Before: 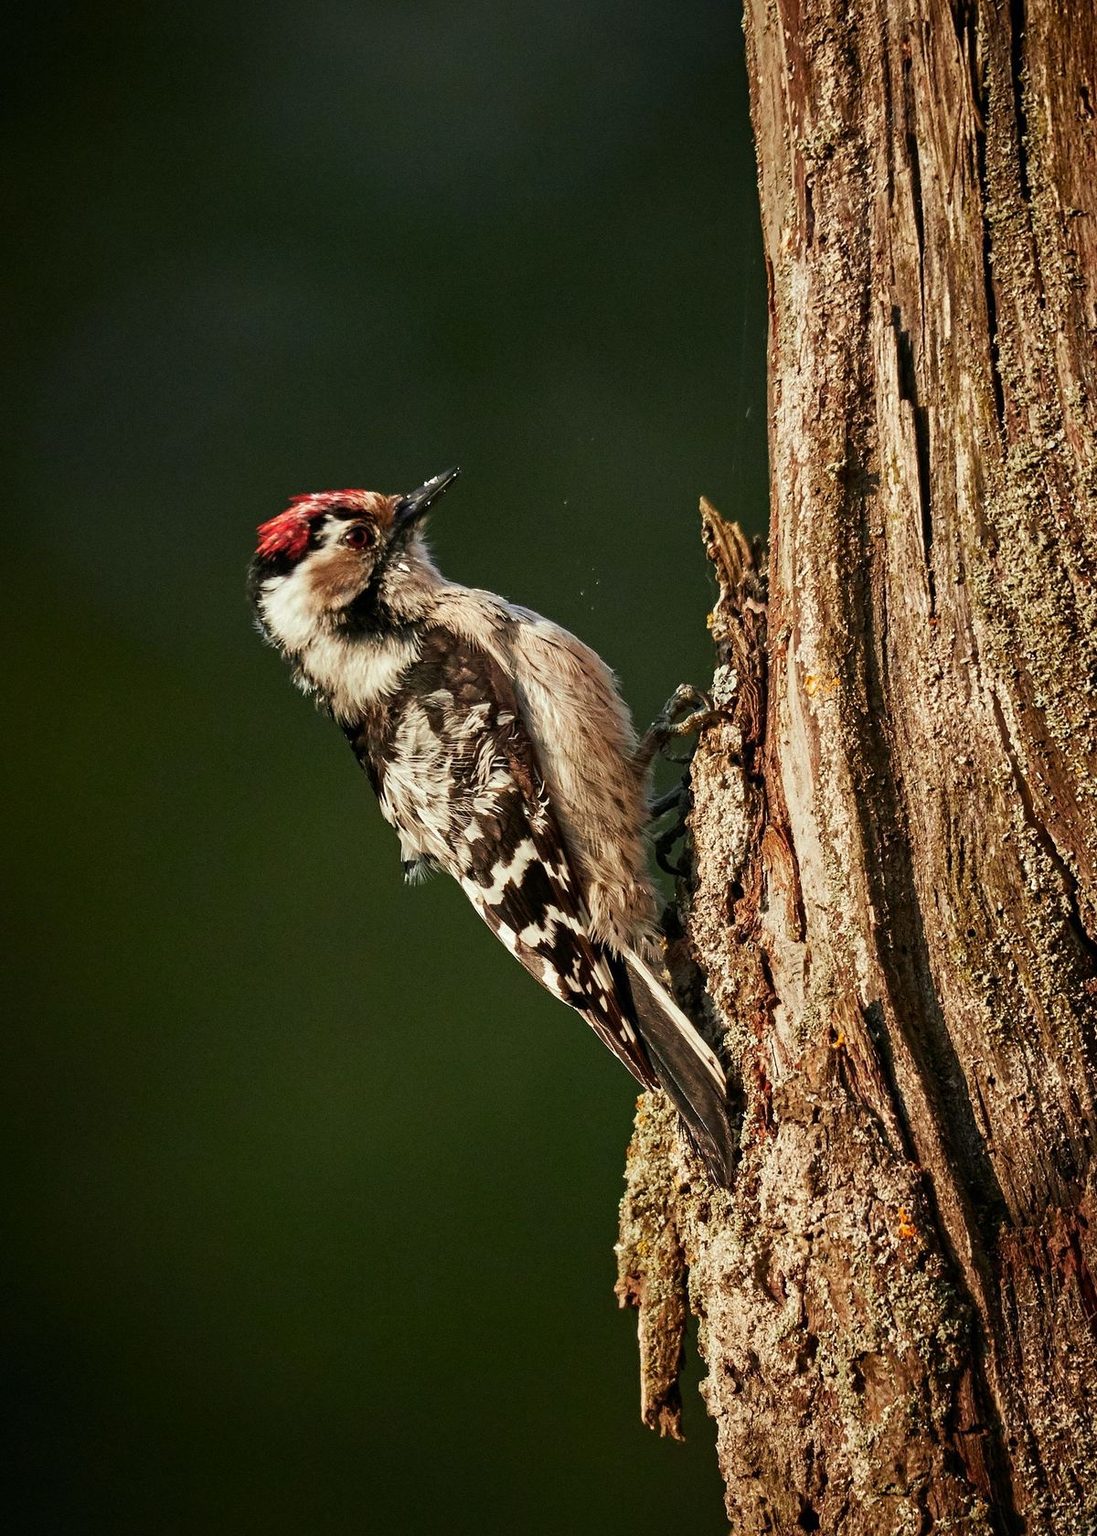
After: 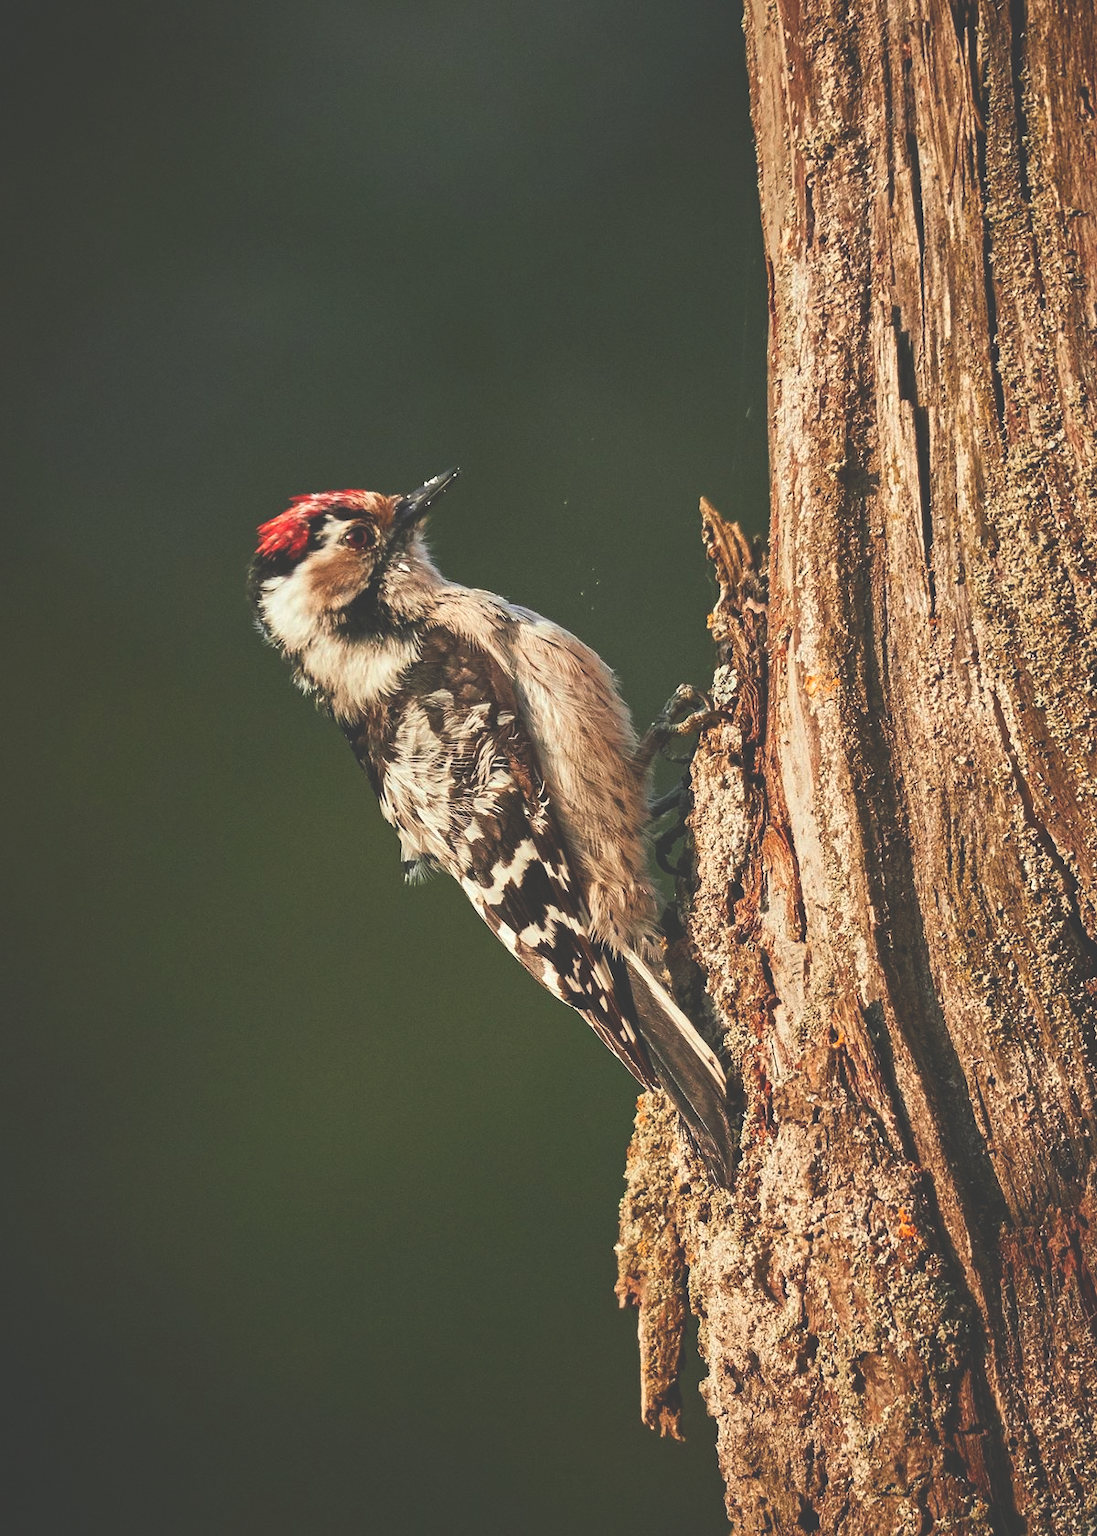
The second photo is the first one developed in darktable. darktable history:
contrast brightness saturation: contrast 0.07, brightness 0.08, saturation 0.18
exposure: black level correction -0.028, compensate highlight preservation false
color zones: curves: ch2 [(0, 0.5) (0.143, 0.5) (0.286, 0.416) (0.429, 0.5) (0.571, 0.5) (0.714, 0.5) (0.857, 0.5) (1, 0.5)]
